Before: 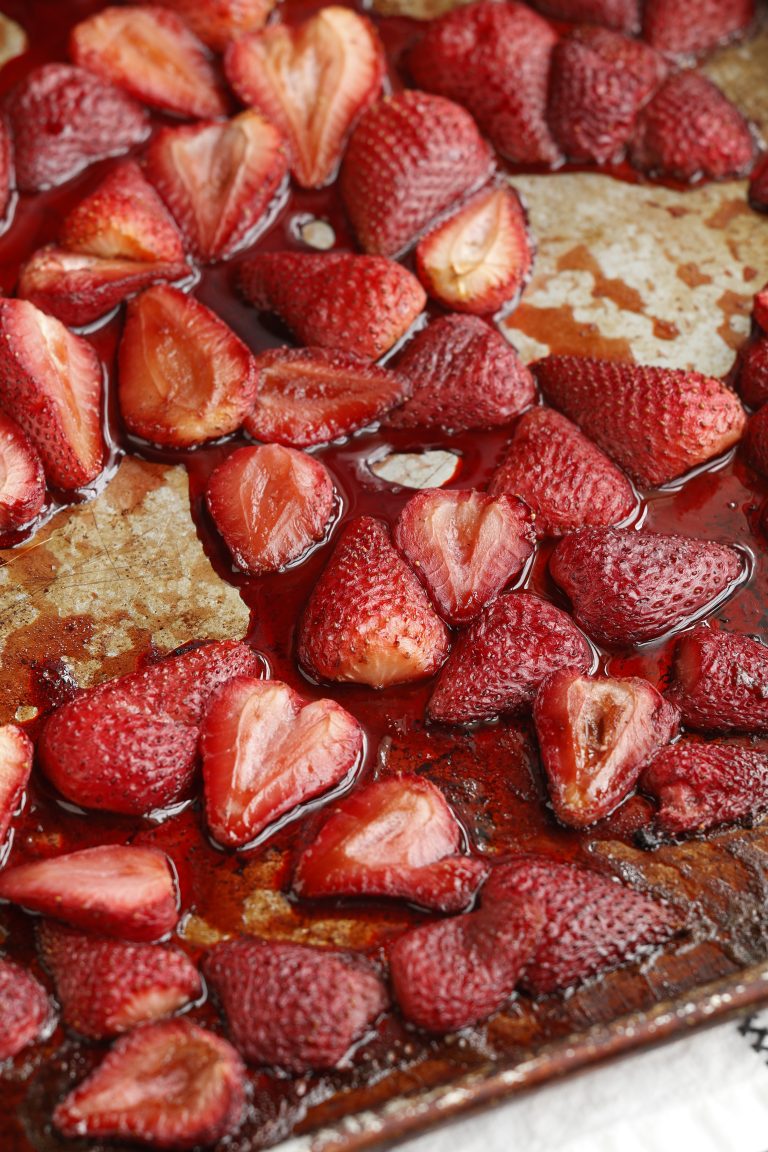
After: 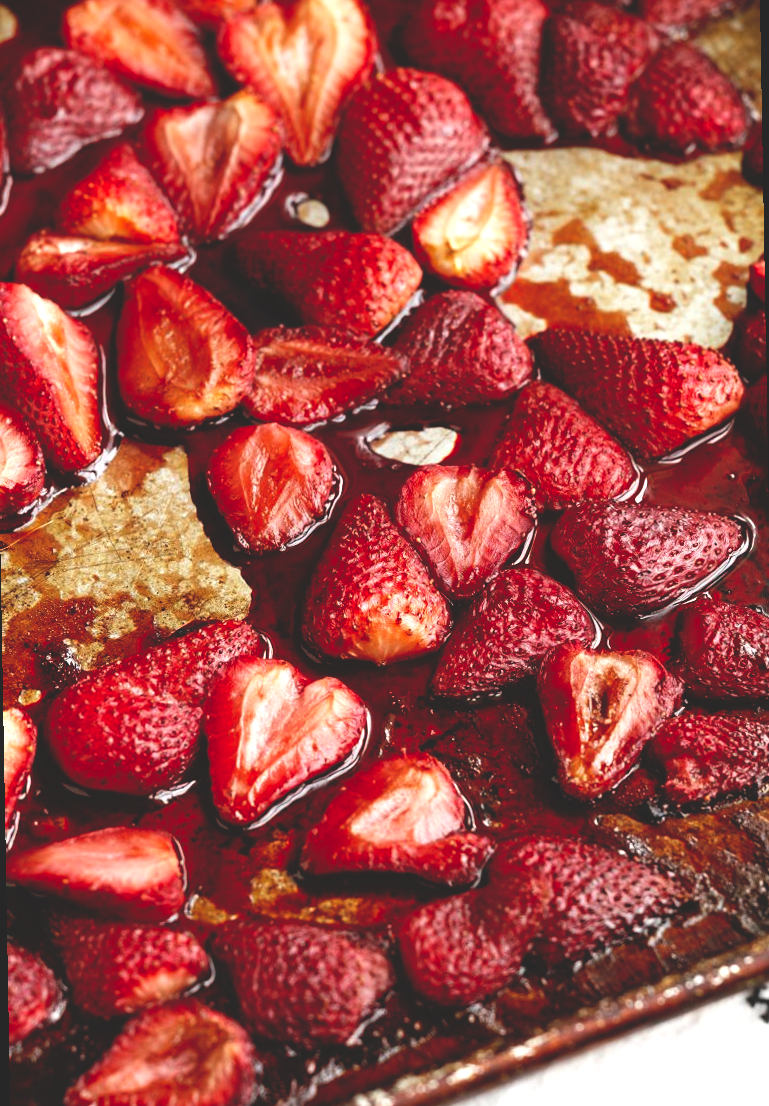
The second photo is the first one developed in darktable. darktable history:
base curve: curves: ch0 [(0, 0.02) (0.083, 0.036) (1, 1)], preserve colors none
exposure: exposure 0.6 EV, compensate highlight preservation false
rotate and perspective: rotation -1°, crop left 0.011, crop right 0.989, crop top 0.025, crop bottom 0.975
